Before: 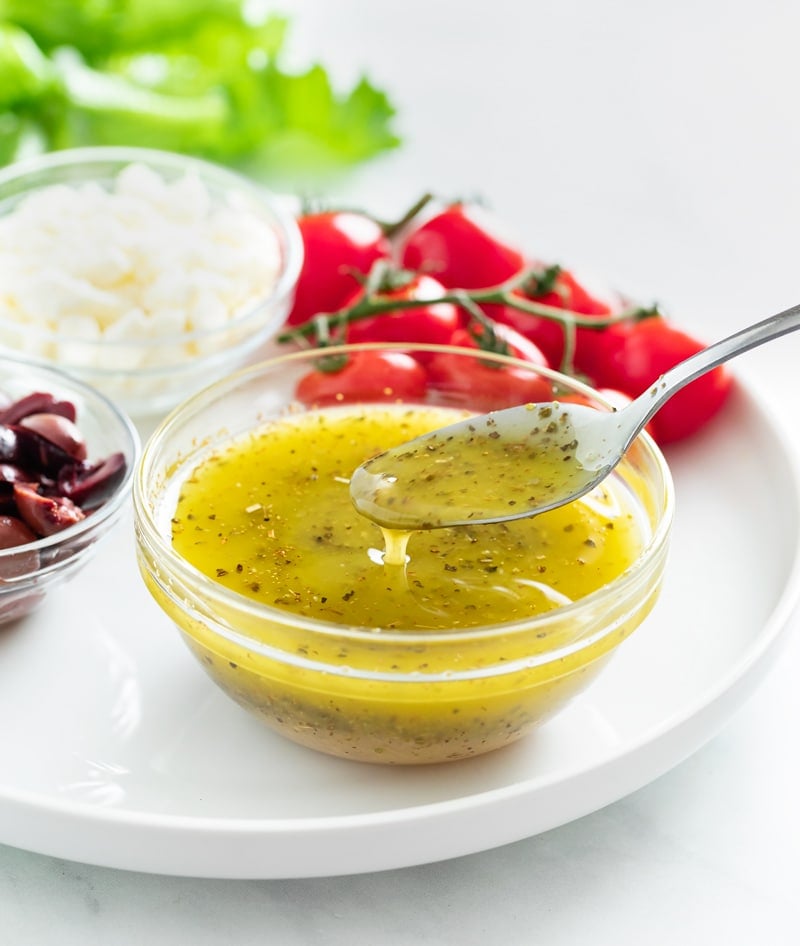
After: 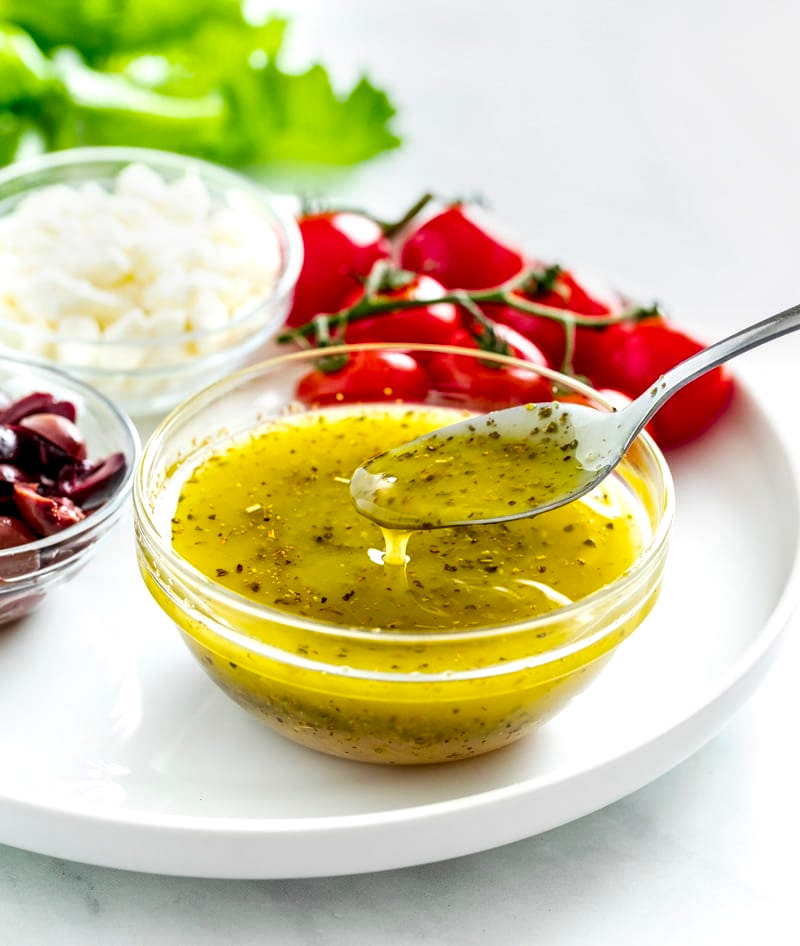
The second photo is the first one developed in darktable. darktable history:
color balance rgb: linear chroma grading › shadows -3.531%, linear chroma grading › highlights -3.949%, perceptual saturation grading › global saturation 30.322%, global vibrance 18.759%
local contrast: detail 160%
